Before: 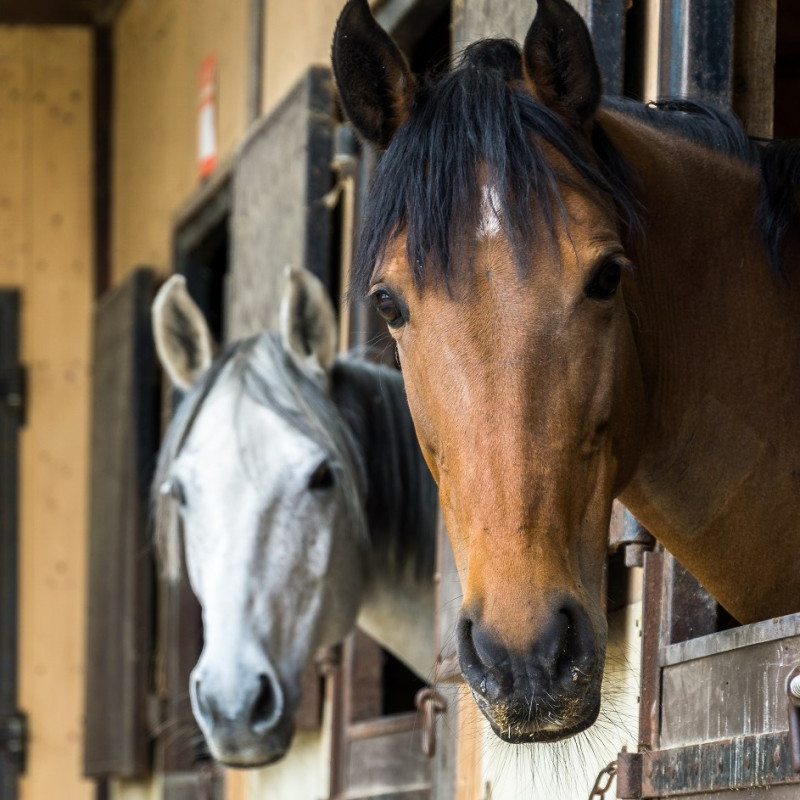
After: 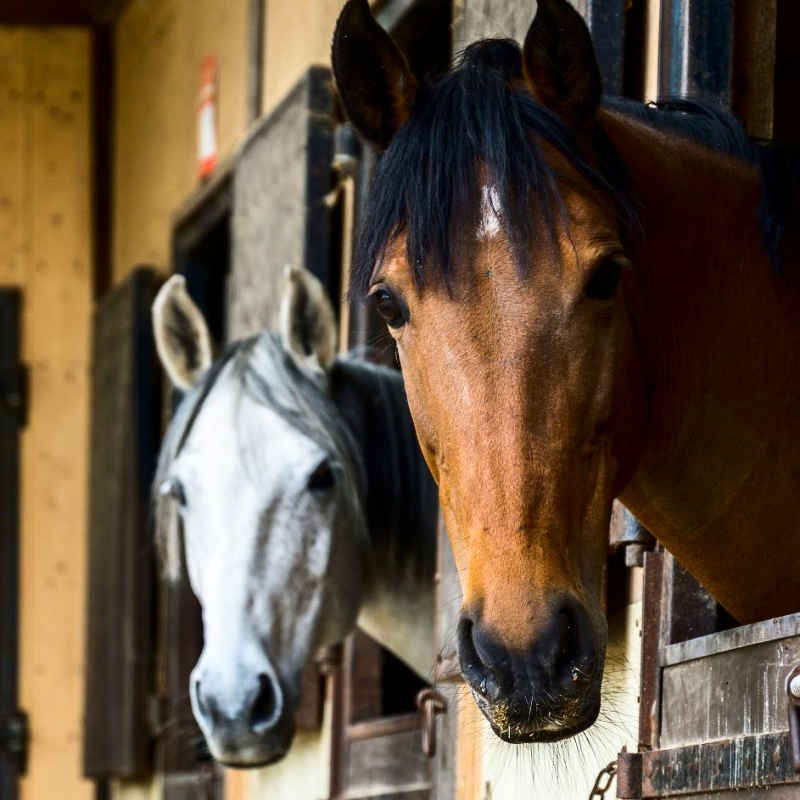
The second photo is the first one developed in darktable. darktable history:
contrast brightness saturation: contrast 0.211, brightness -0.104, saturation 0.21
